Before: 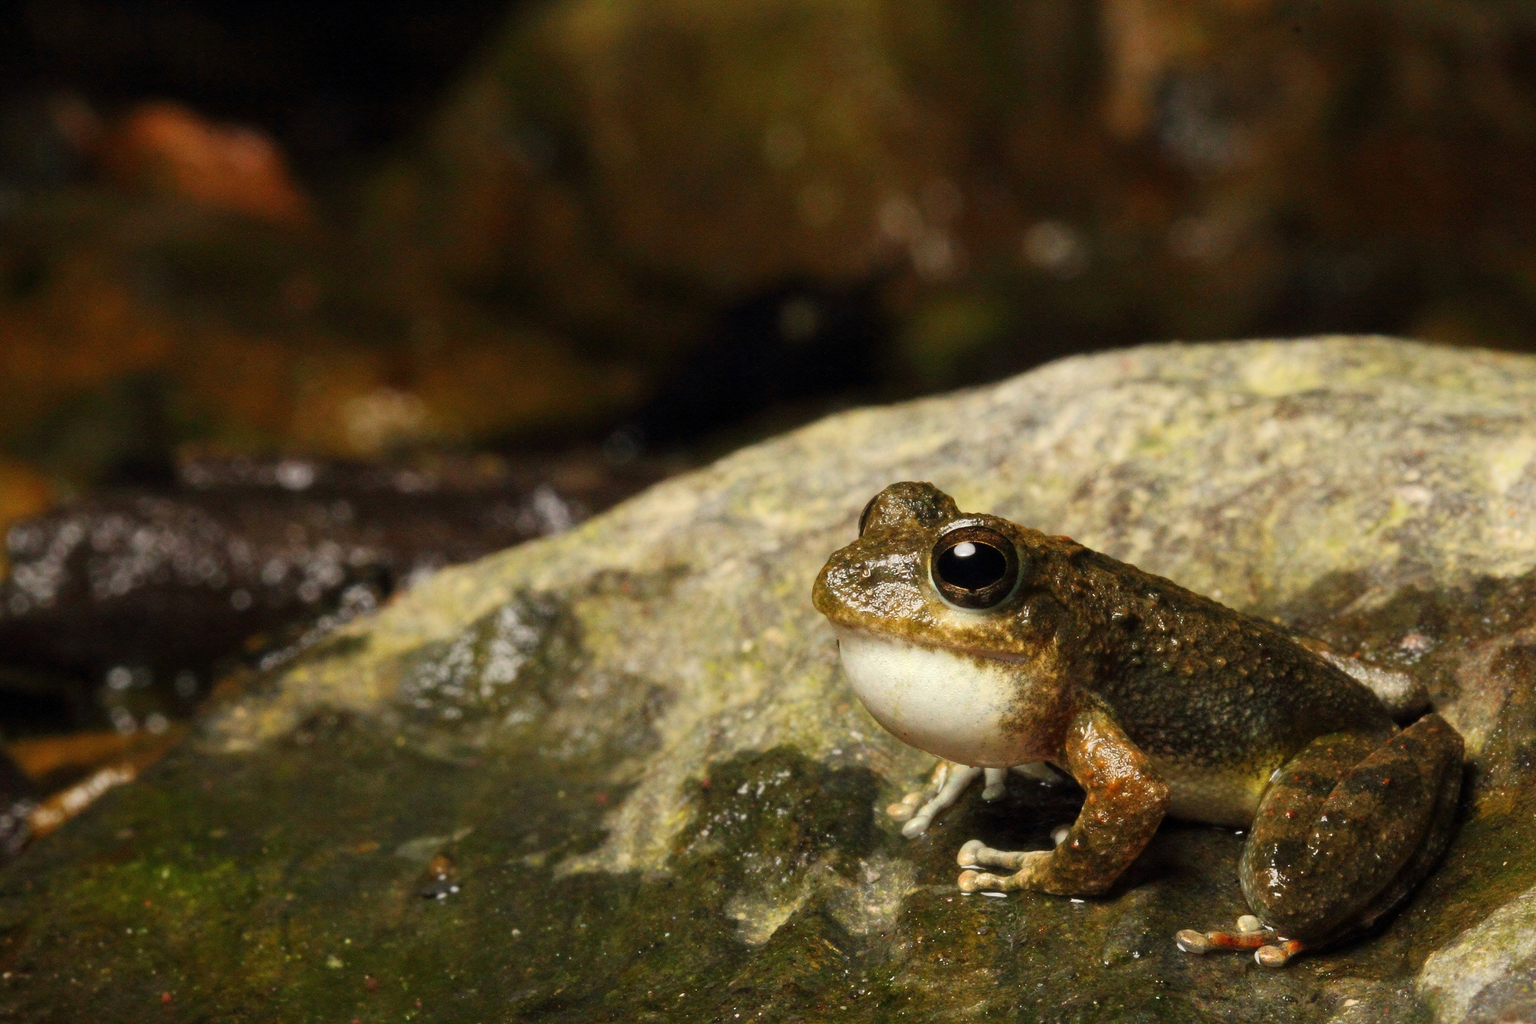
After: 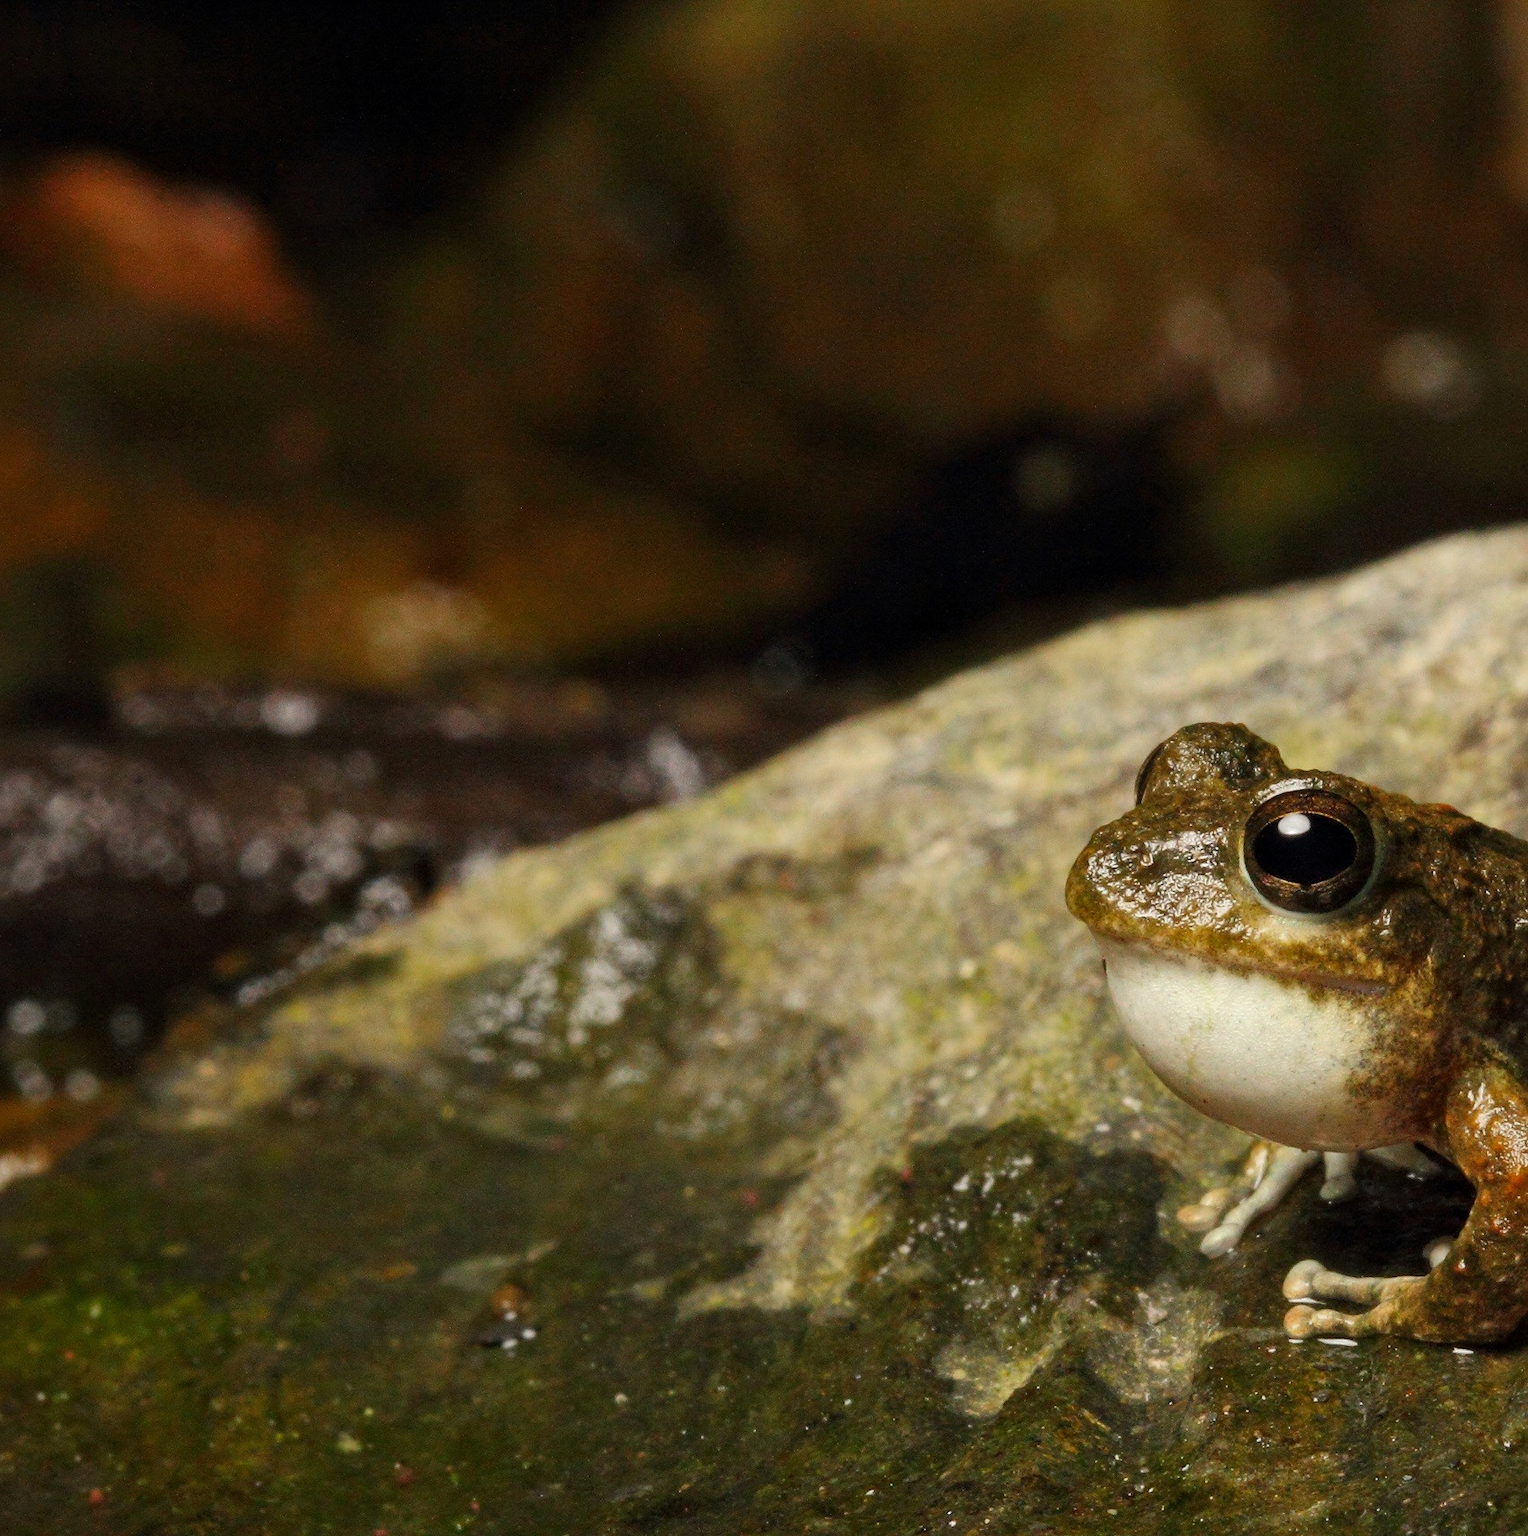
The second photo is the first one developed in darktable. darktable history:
crop and rotate: left 6.644%, right 26.992%
color zones: curves: ch0 [(0.203, 0.433) (0.607, 0.517) (0.697, 0.696) (0.705, 0.897)]
local contrast: mode bilateral grid, contrast 29, coarseness 15, detail 116%, midtone range 0.2
